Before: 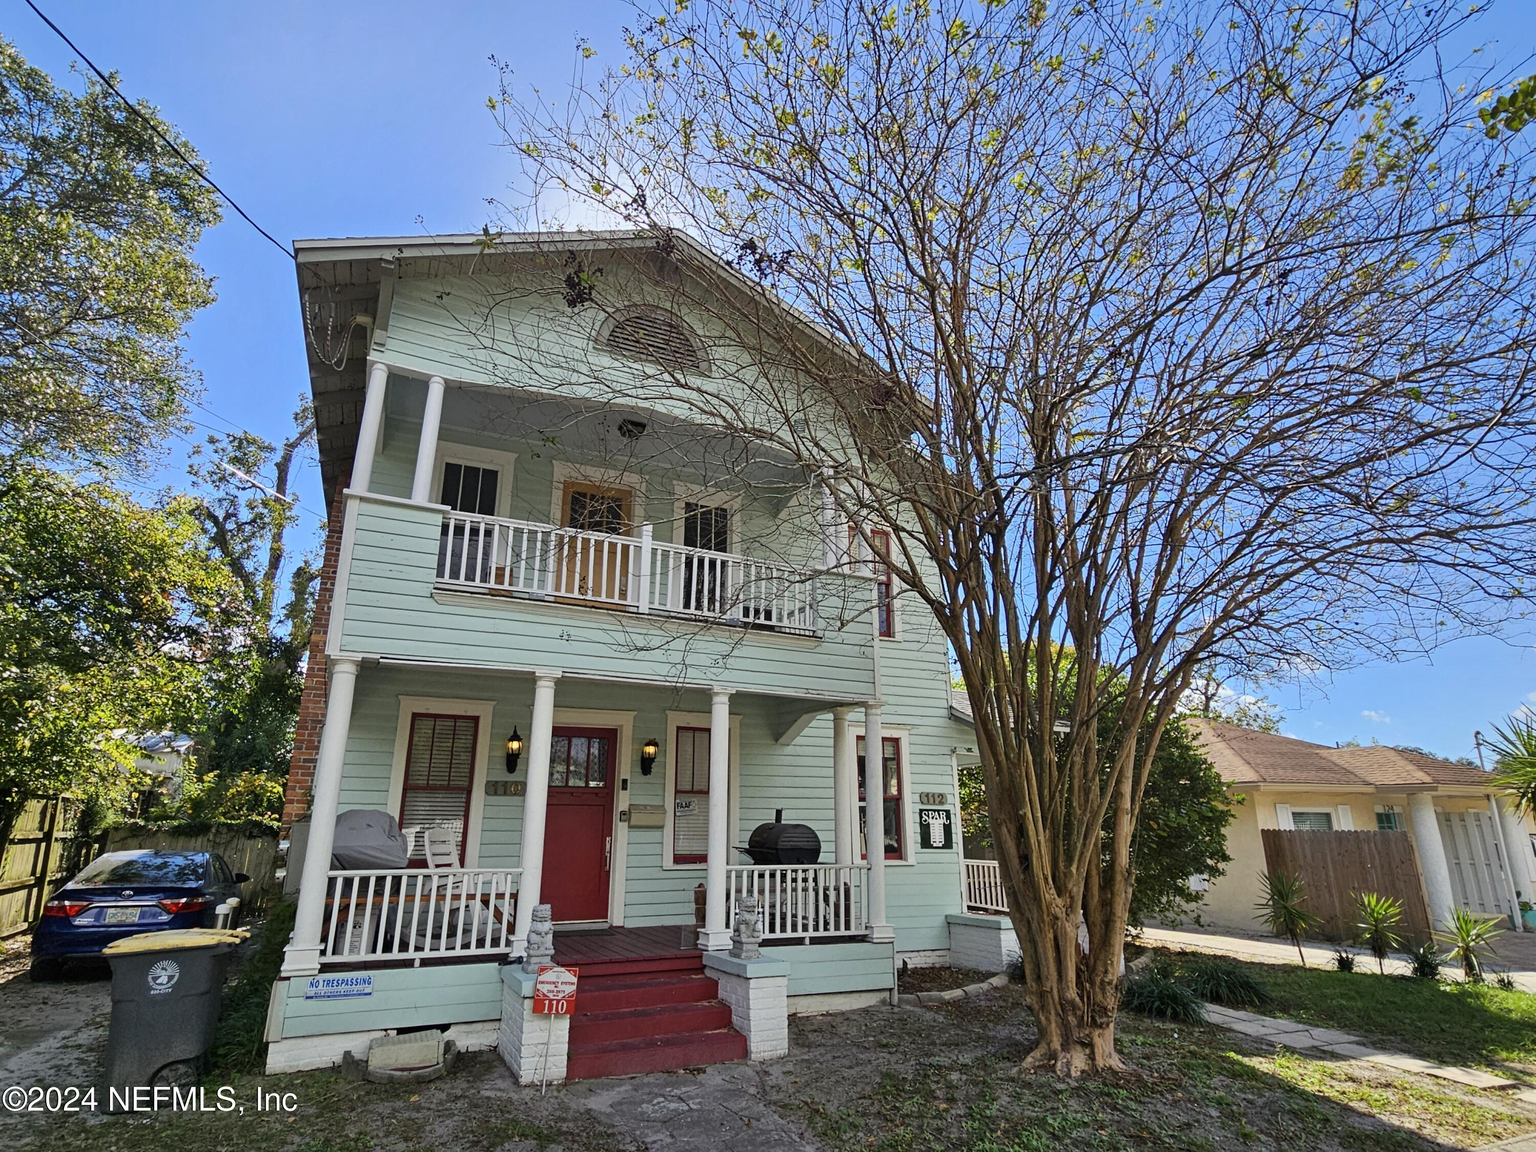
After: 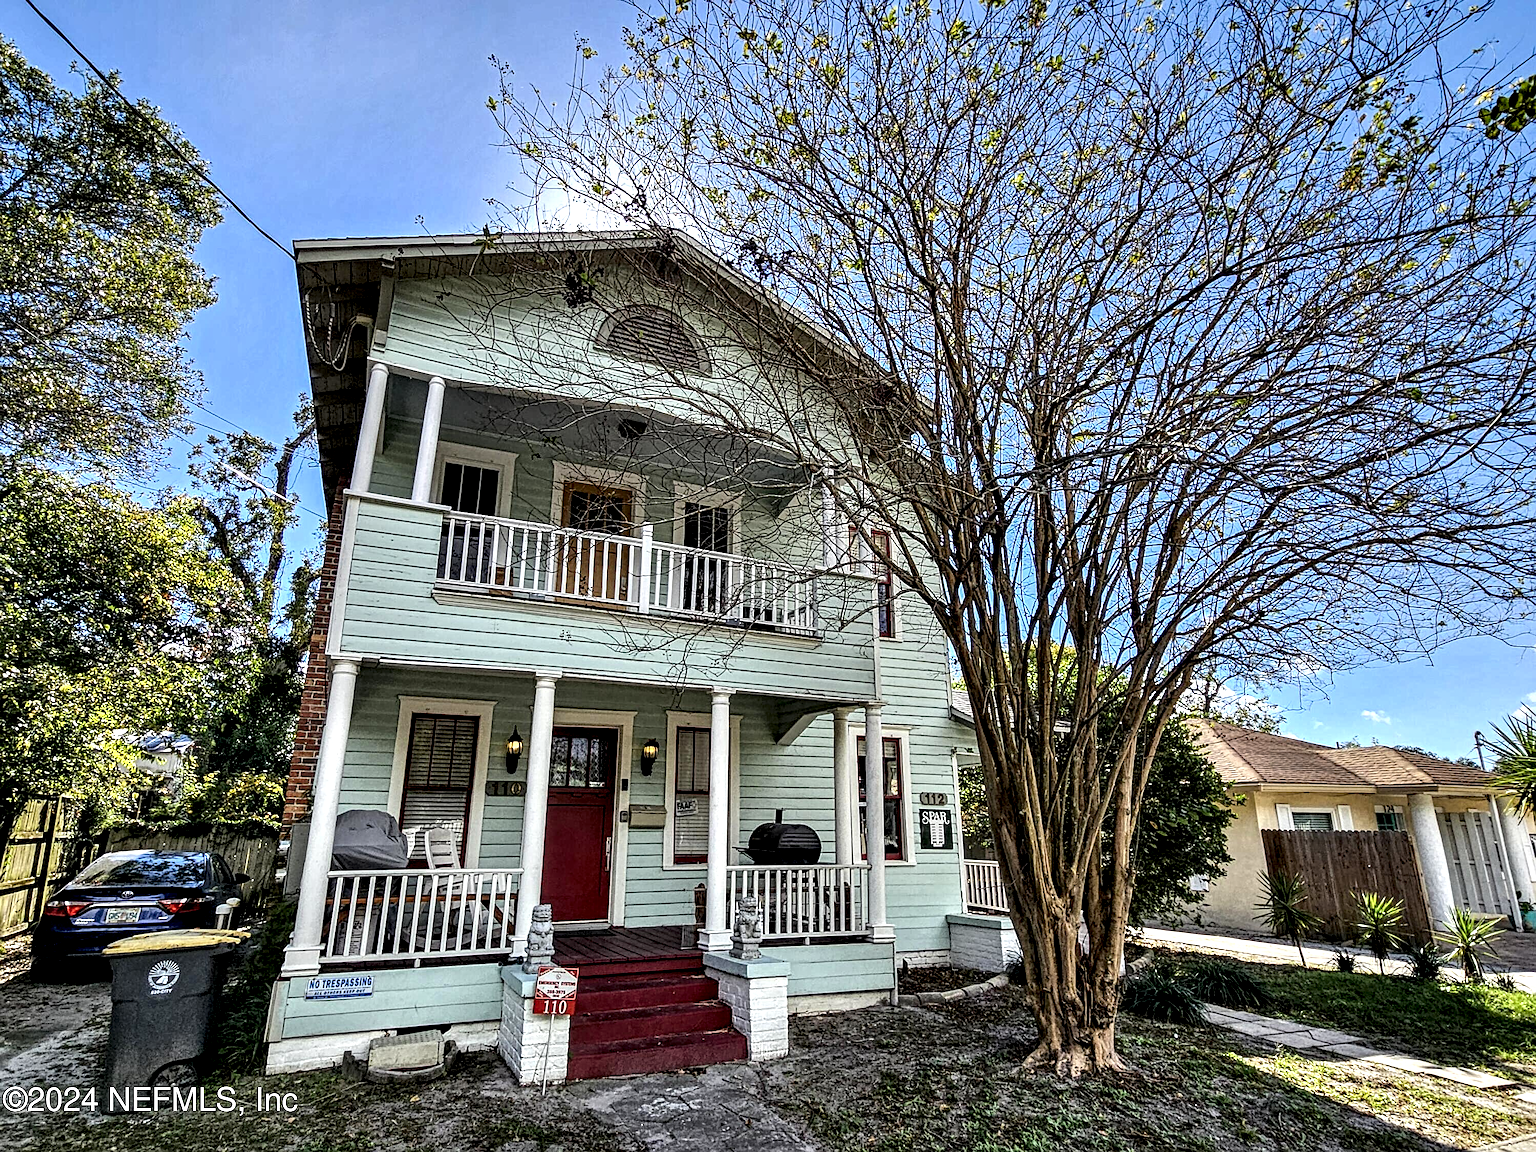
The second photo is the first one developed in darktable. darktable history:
contrast equalizer: octaves 7, y [[0.6 ×6], [0.55 ×6], [0 ×6], [0 ×6], [0 ×6]], mix 0.747
local contrast: highlights 21%, detail 197%
sharpen: on, module defaults
